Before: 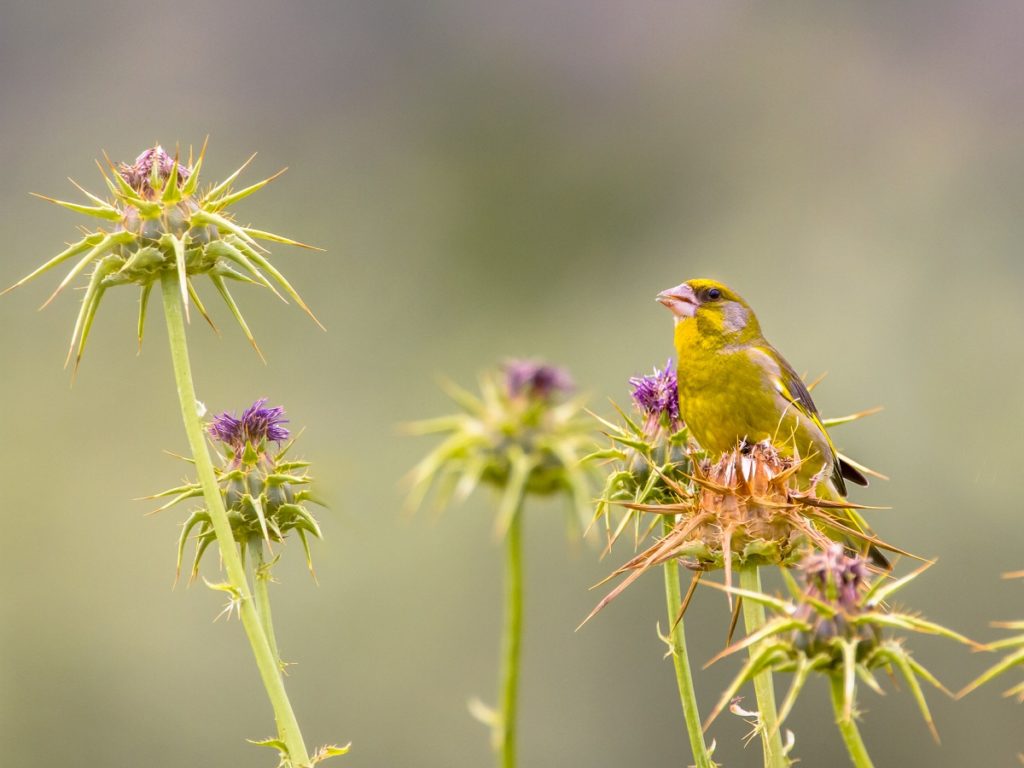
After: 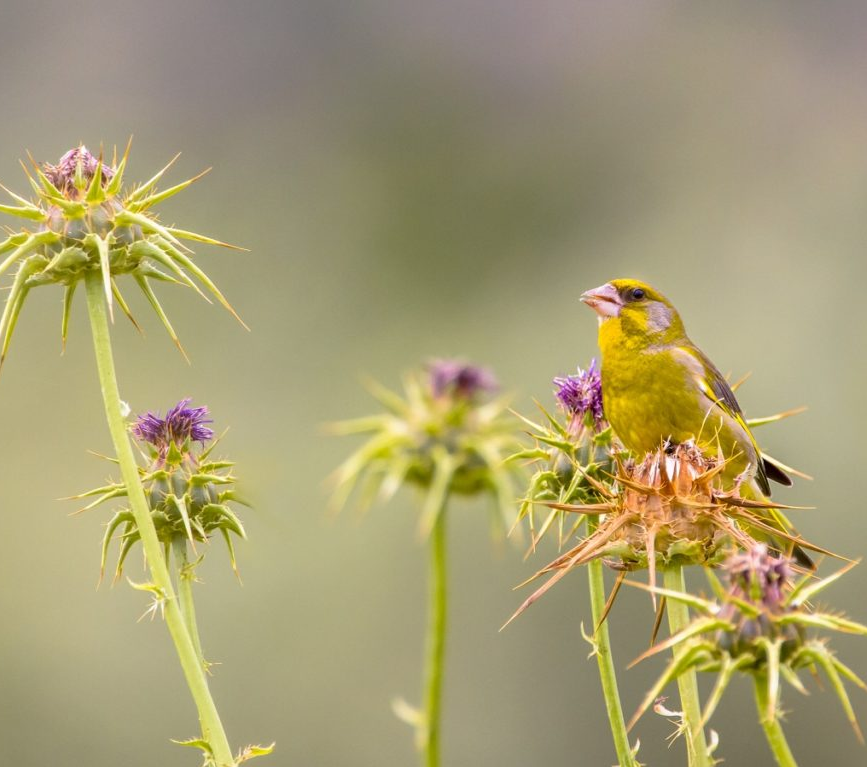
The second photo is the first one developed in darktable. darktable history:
crop: left 7.506%, right 7.791%
